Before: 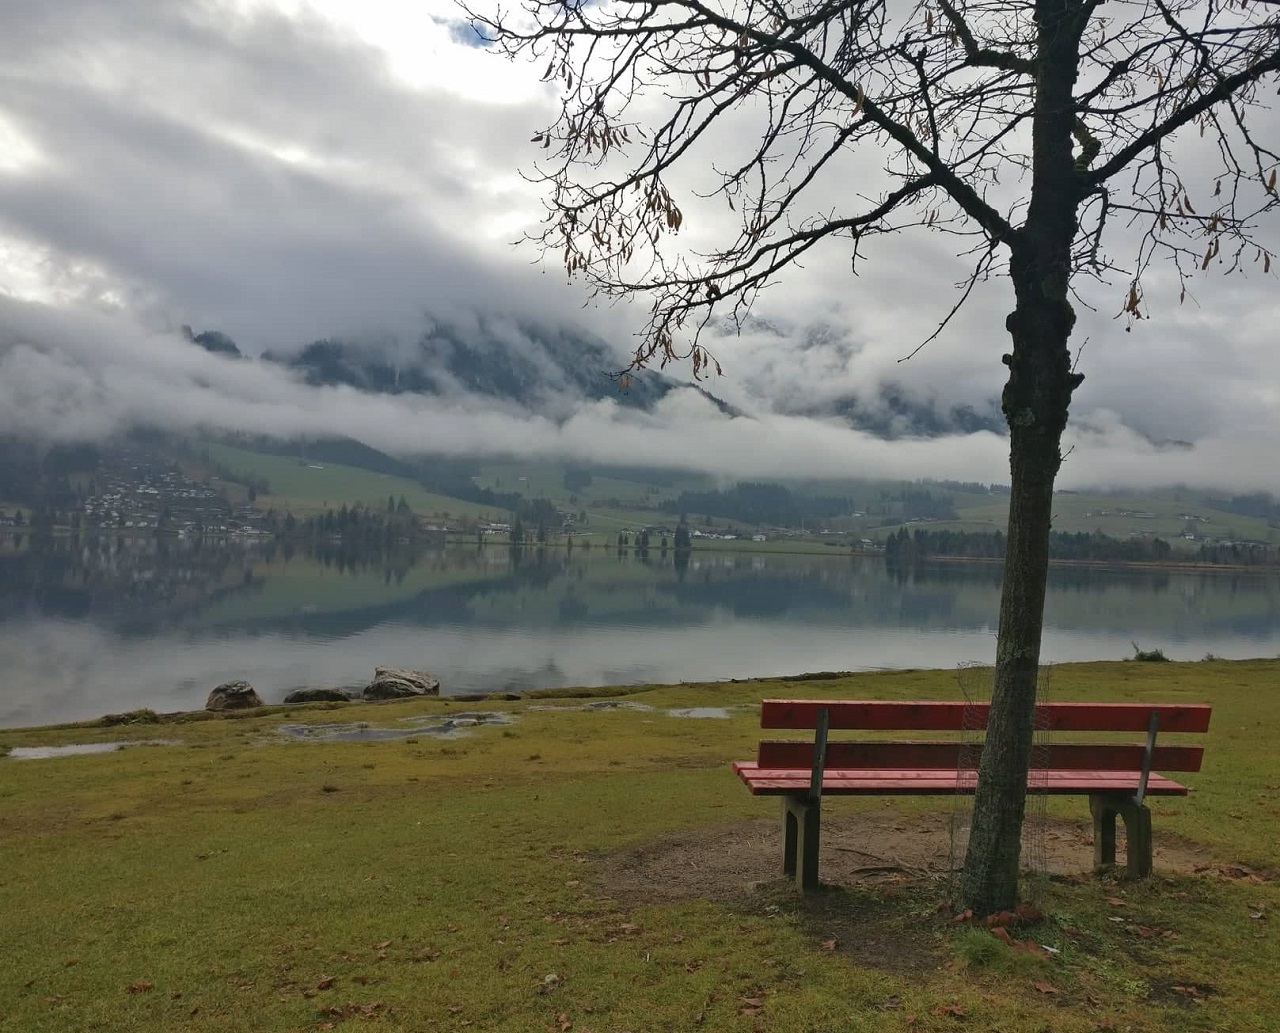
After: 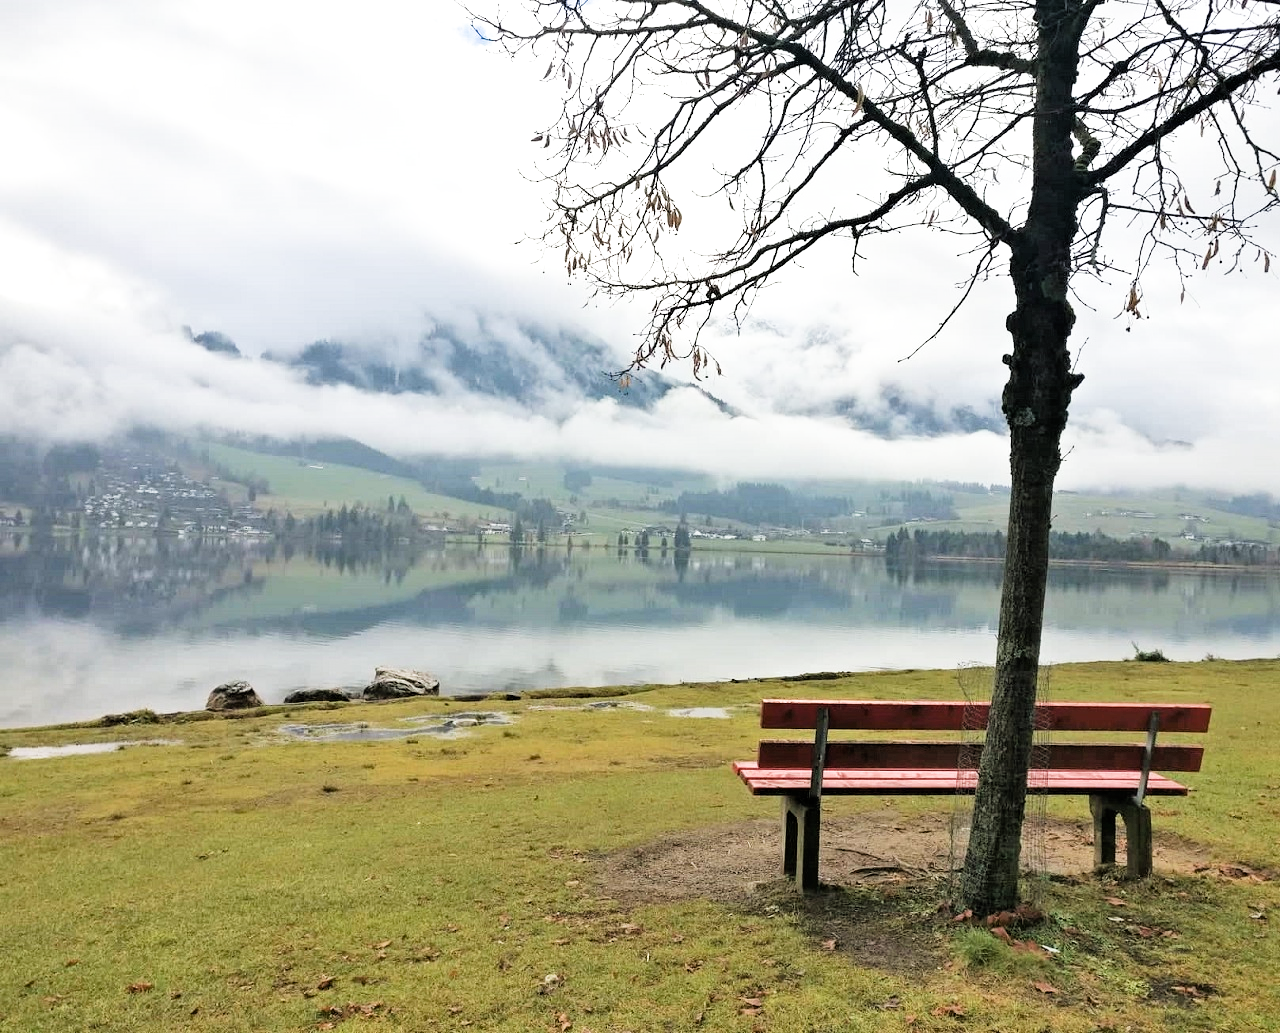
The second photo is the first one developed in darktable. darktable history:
tone equalizer: -8 EV -0.446 EV, -7 EV -0.423 EV, -6 EV -0.342 EV, -5 EV -0.235 EV, -3 EV 0.213 EV, -2 EV 0.321 EV, -1 EV 0.372 EV, +0 EV 0.401 EV
exposure: black level correction 0.001, exposure 1.313 EV, compensate exposure bias true, compensate highlight preservation false
filmic rgb: black relative exposure -5.11 EV, white relative exposure 3.5 EV, hardness 3.16, contrast 1.299, highlights saturation mix -49.86%
